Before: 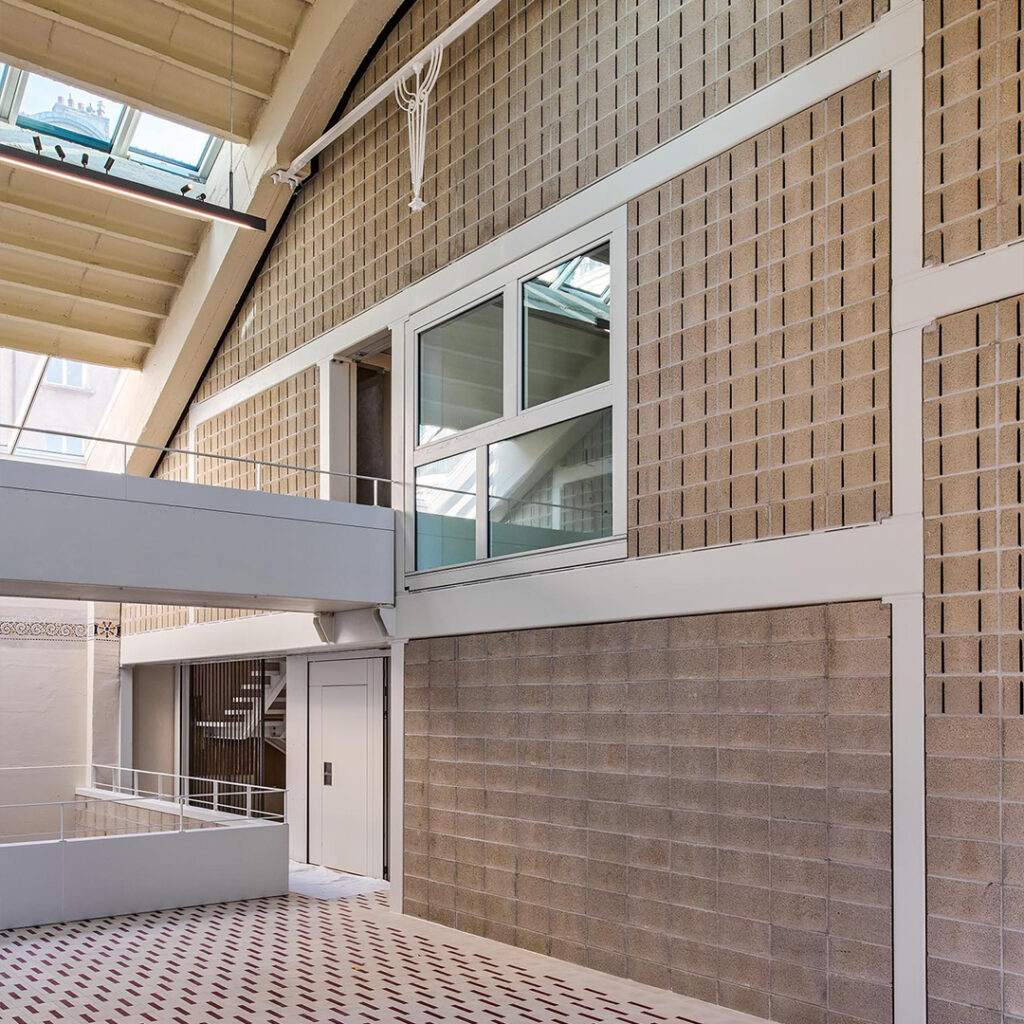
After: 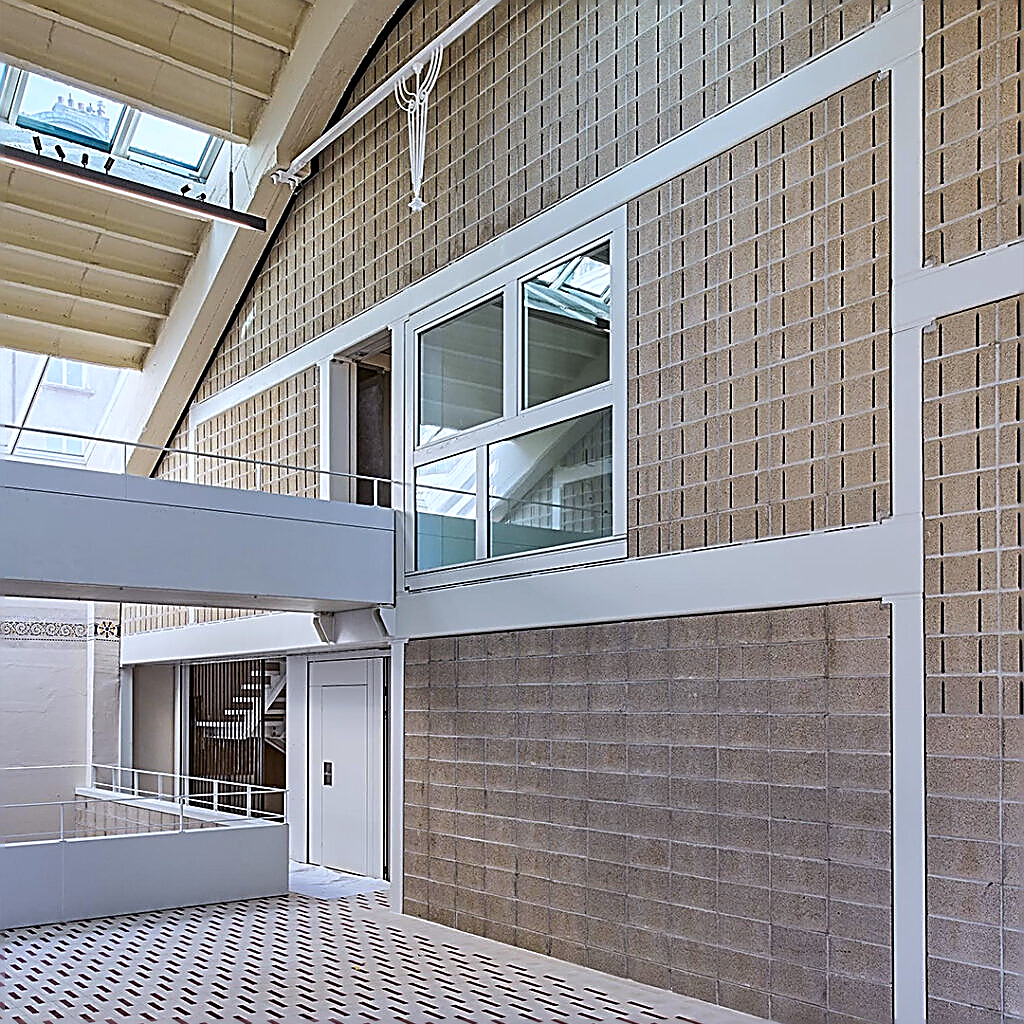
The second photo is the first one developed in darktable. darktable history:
white balance: red 0.924, blue 1.095
sharpen: amount 1.861
